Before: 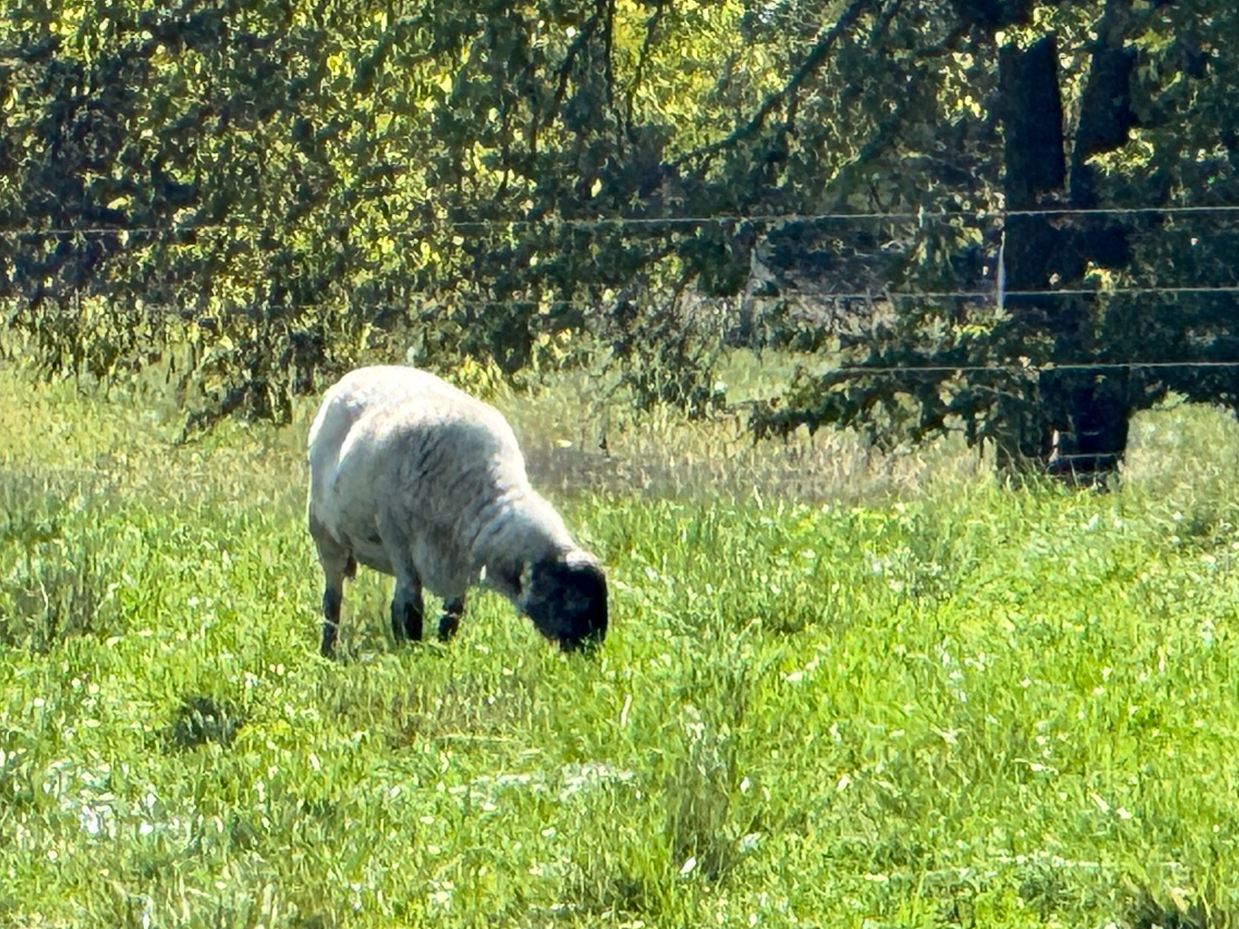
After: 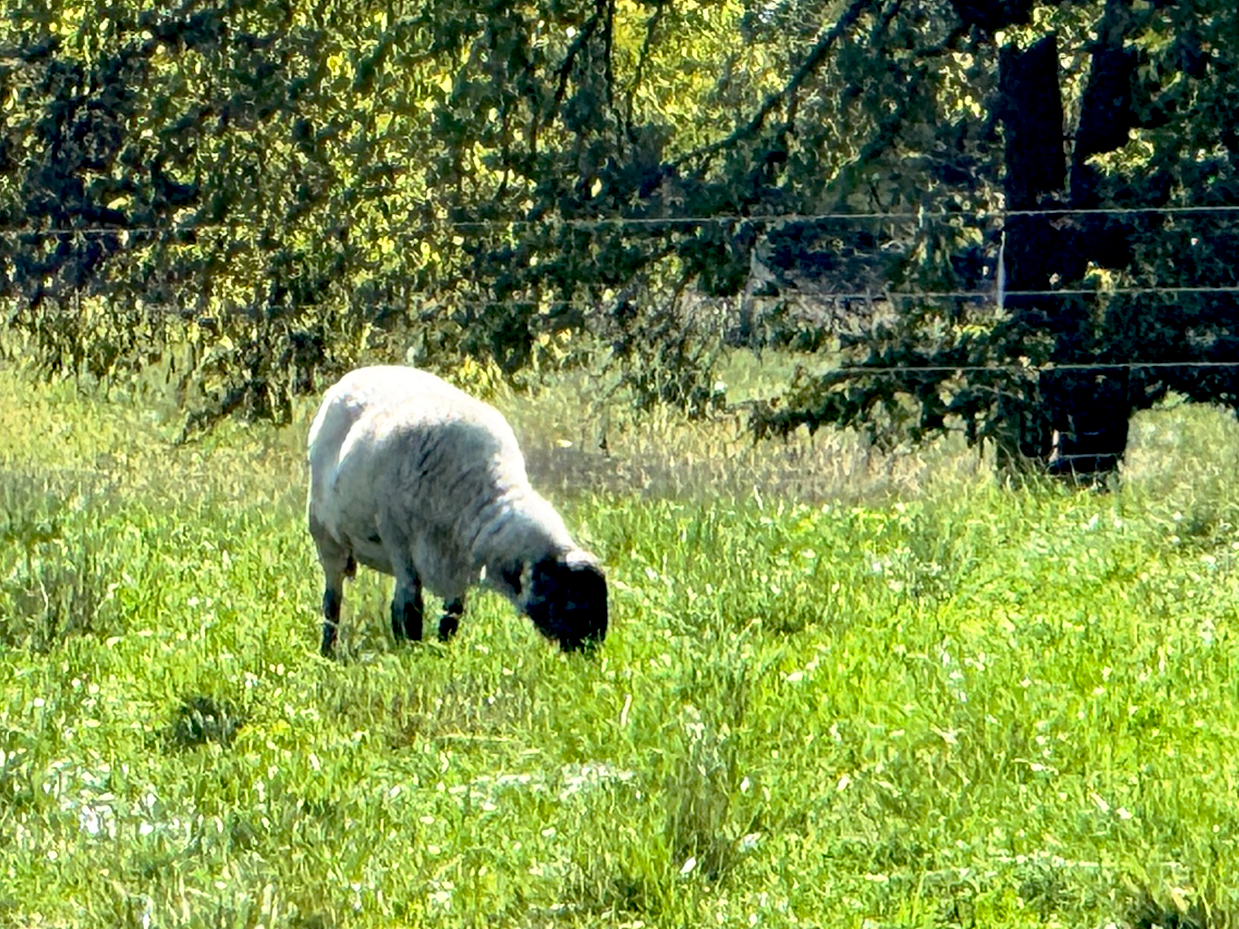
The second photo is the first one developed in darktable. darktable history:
base curve: curves: ch0 [(0.017, 0) (0.425, 0.441) (0.844, 0.933) (1, 1)], preserve colors none
white balance: emerald 1
